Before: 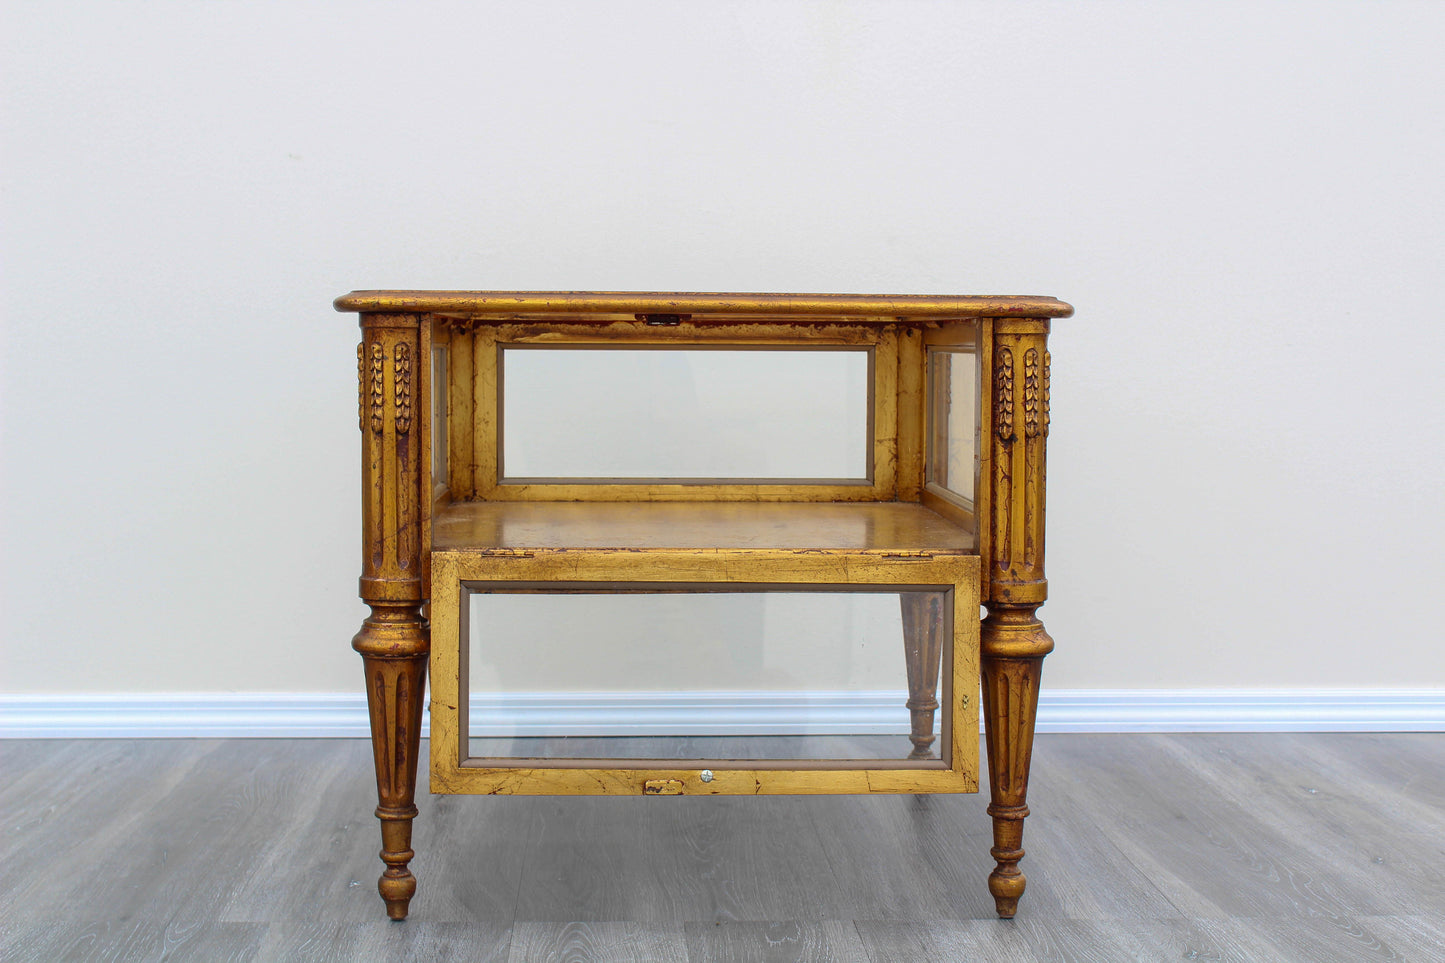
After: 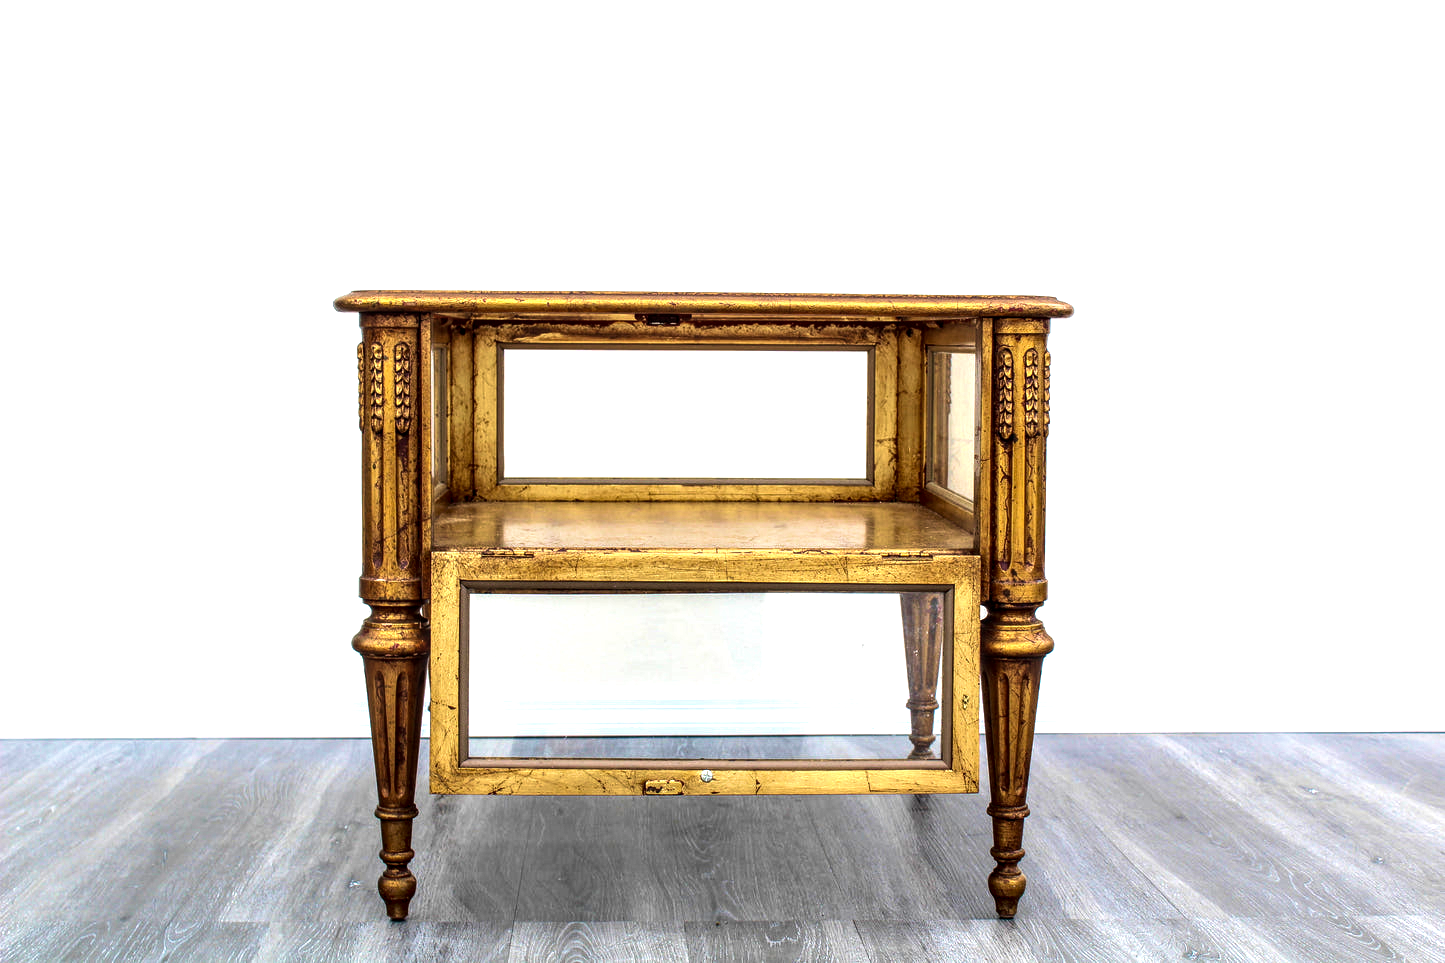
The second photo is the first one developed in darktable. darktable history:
tone equalizer: -8 EV -1.08 EV, -7 EV -1.01 EV, -6 EV -0.867 EV, -5 EV -0.578 EV, -3 EV 0.578 EV, -2 EV 0.867 EV, -1 EV 1.01 EV, +0 EV 1.08 EV, edges refinement/feathering 500, mask exposure compensation -1.57 EV, preserve details no
local contrast: detail 150%
velvia: strength 45%
